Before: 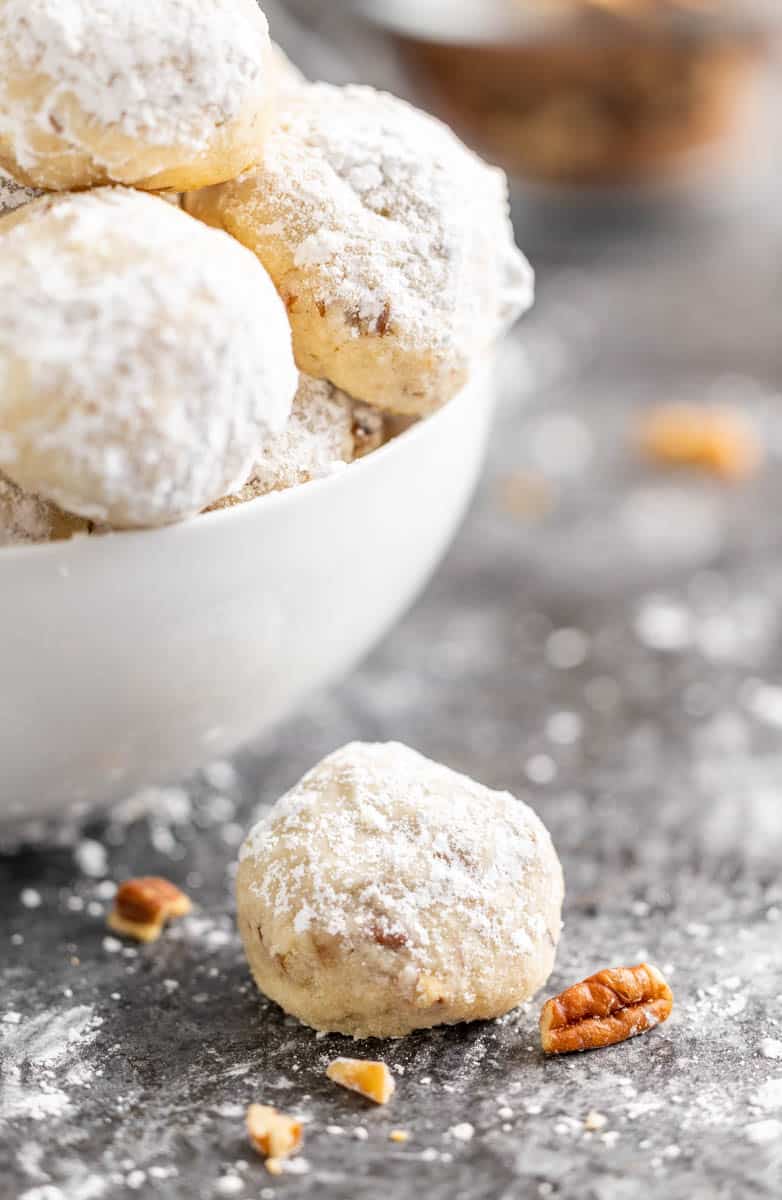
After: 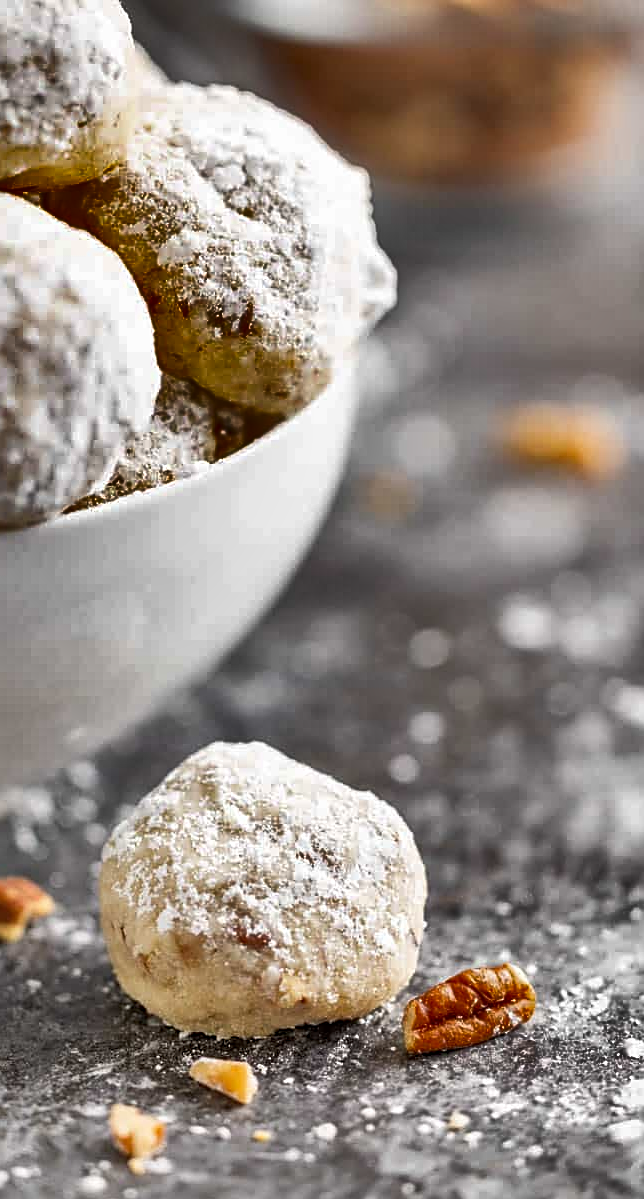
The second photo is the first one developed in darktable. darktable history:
shadows and highlights: shadows 20.91, highlights -82.73, soften with gaussian
sharpen: on, module defaults
crop: left 17.582%, bottom 0.031%
